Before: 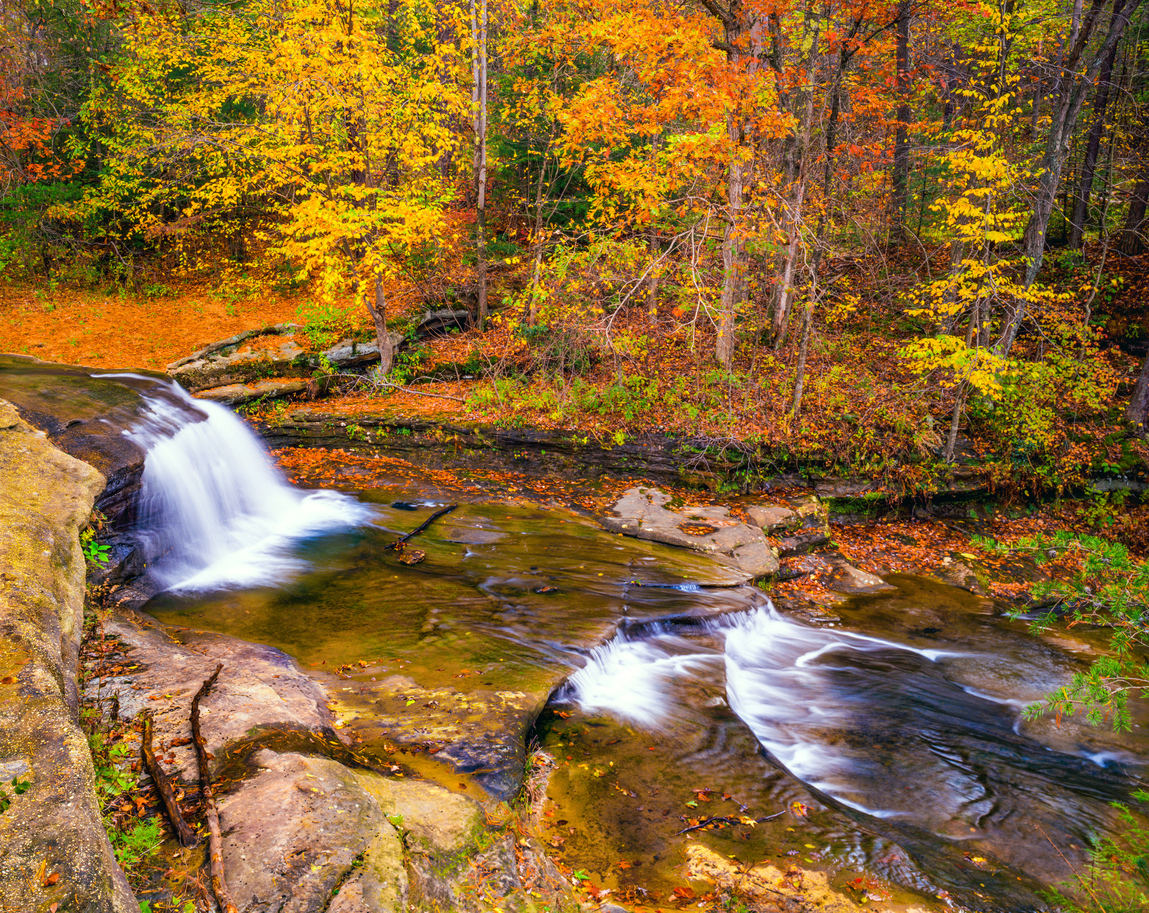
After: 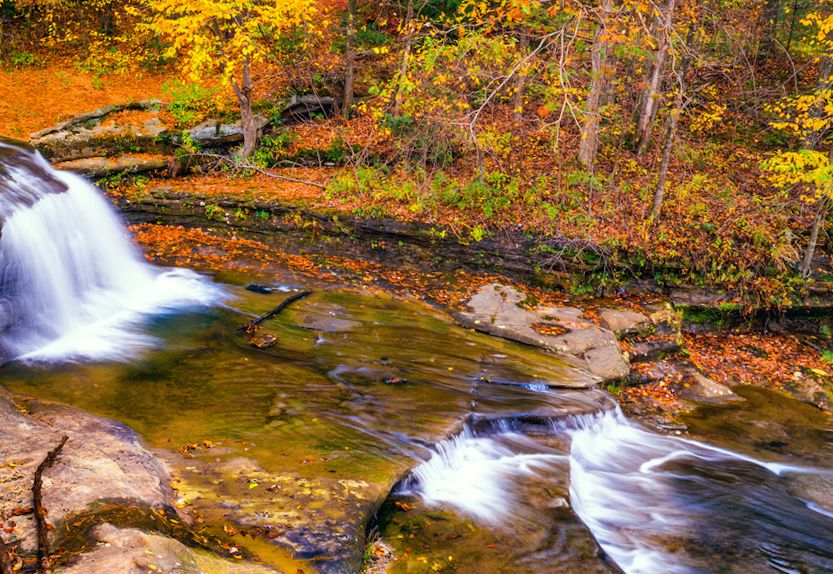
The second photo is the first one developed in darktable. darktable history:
shadows and highlights: shadows 60, soften with gaussian
crop and rotate: angle -3.37°, left 9.79%, top 20.73%, right 12.42%, bottom 11.82%
